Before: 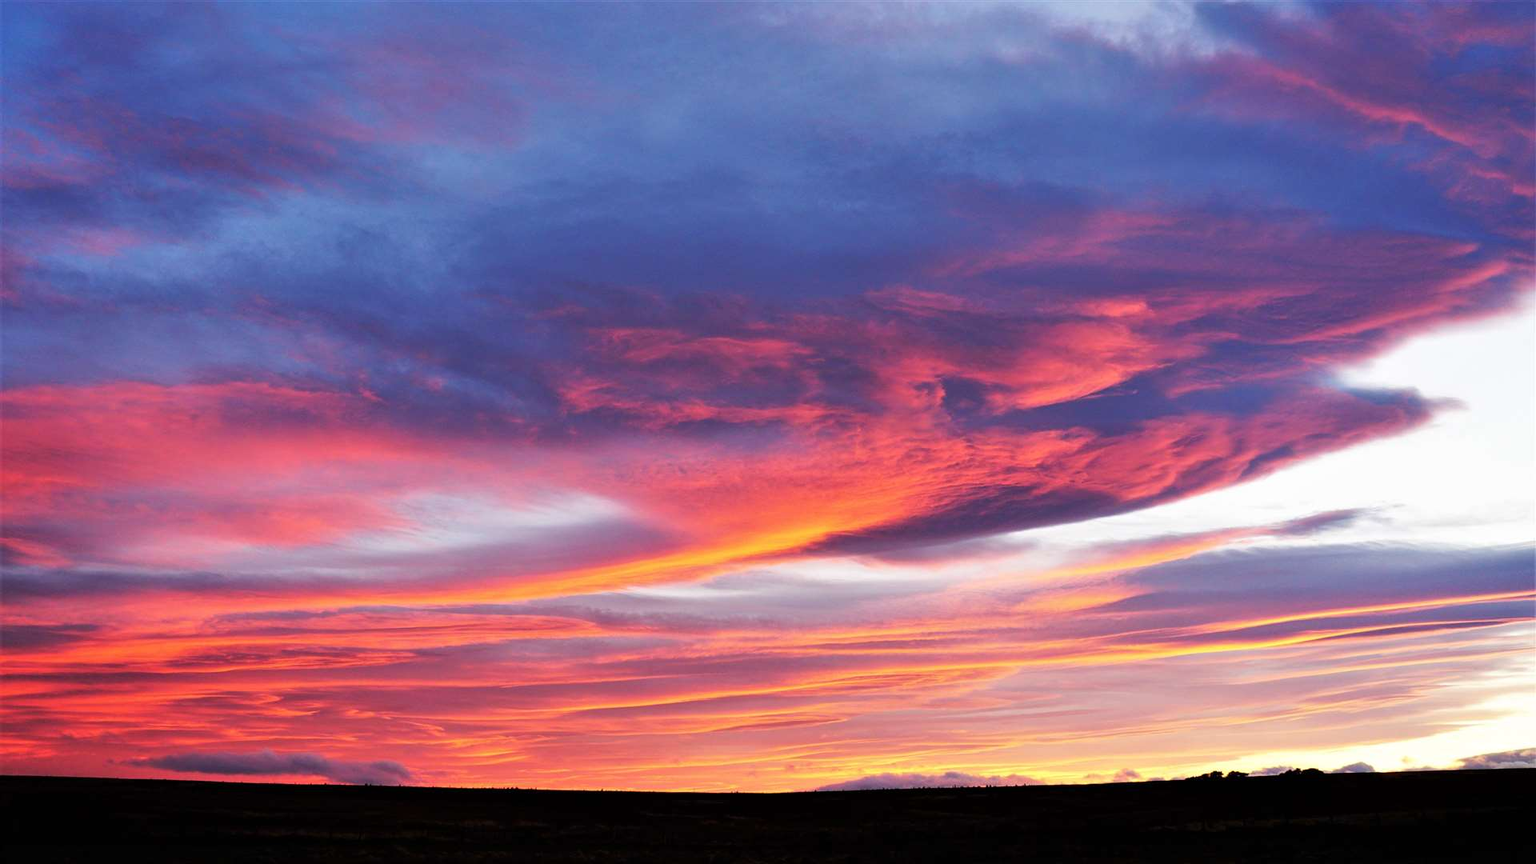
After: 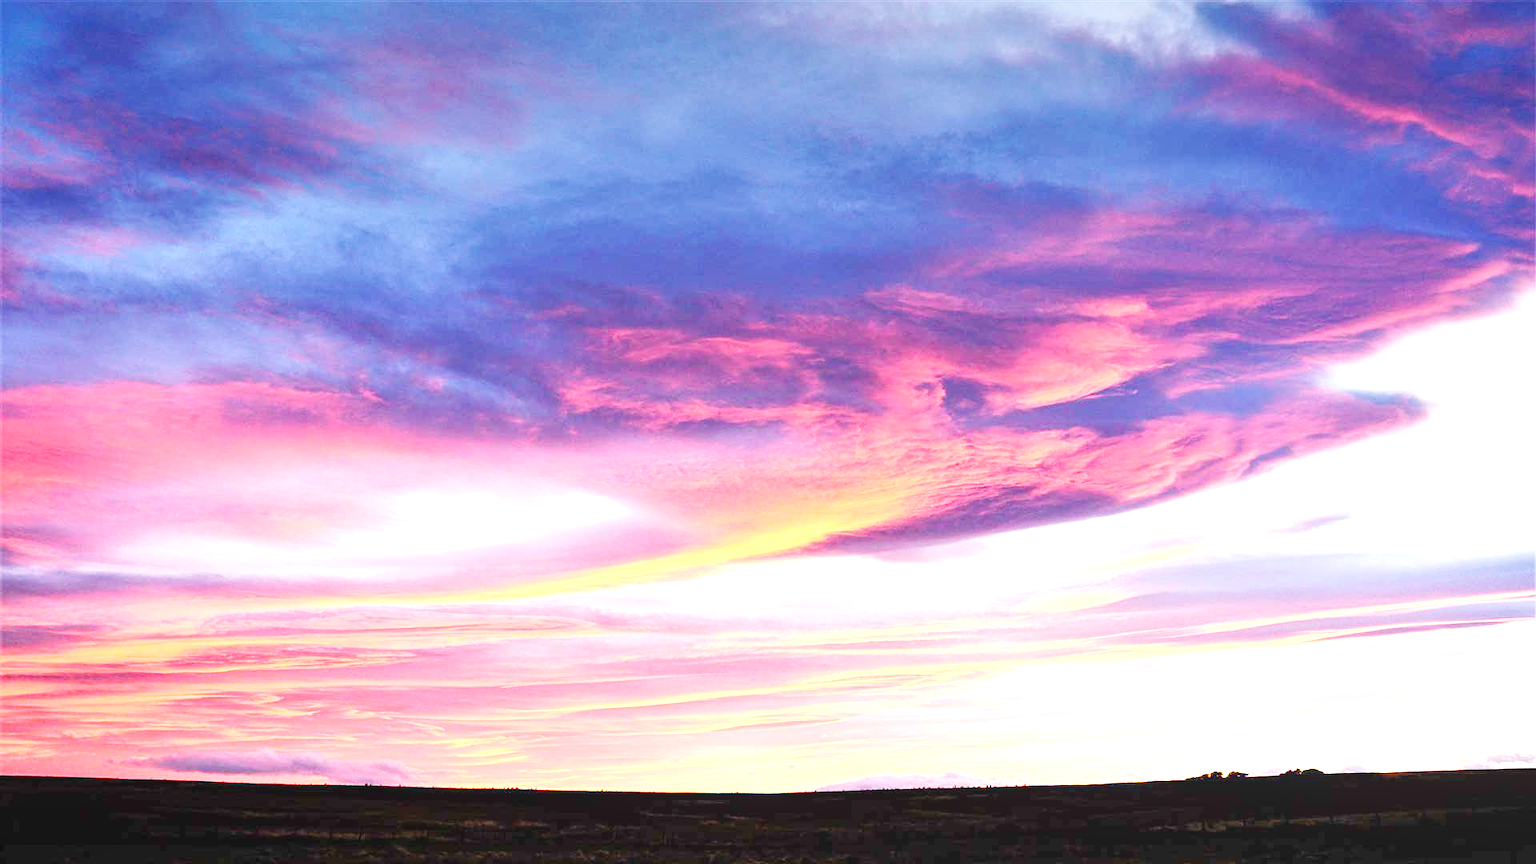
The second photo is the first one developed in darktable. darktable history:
base curve: curves: ch0 [(0, 0) (0.032, 0.025) (0.121, 0.166) (0.206, 0.329) (0.605, 0.79) (1, 1)], preserve colors none
local contrast: on, module defaults
graduated density: density -3.9 EV
